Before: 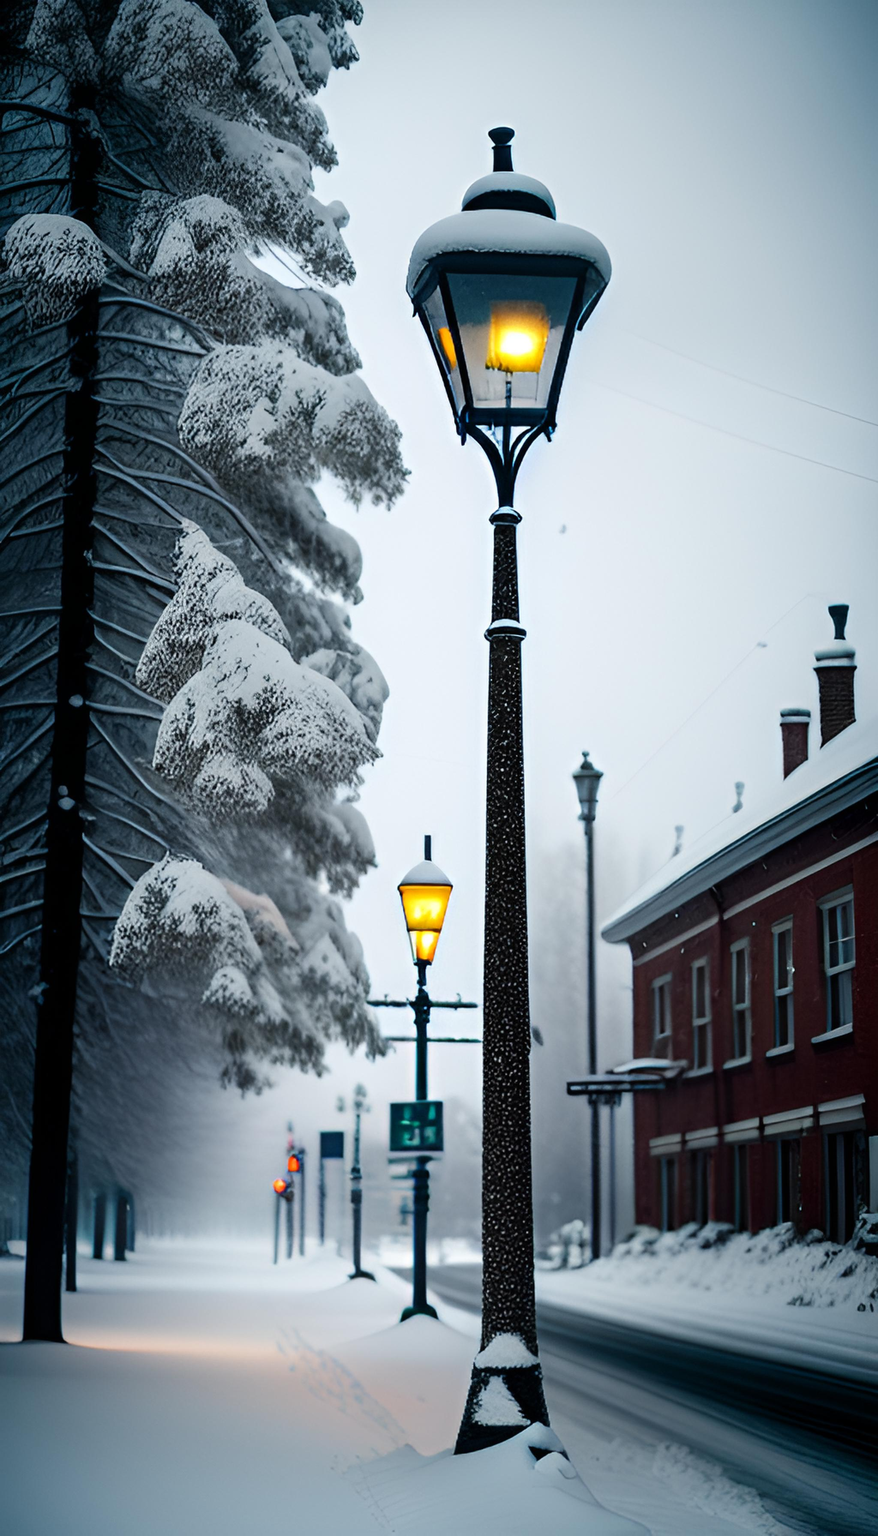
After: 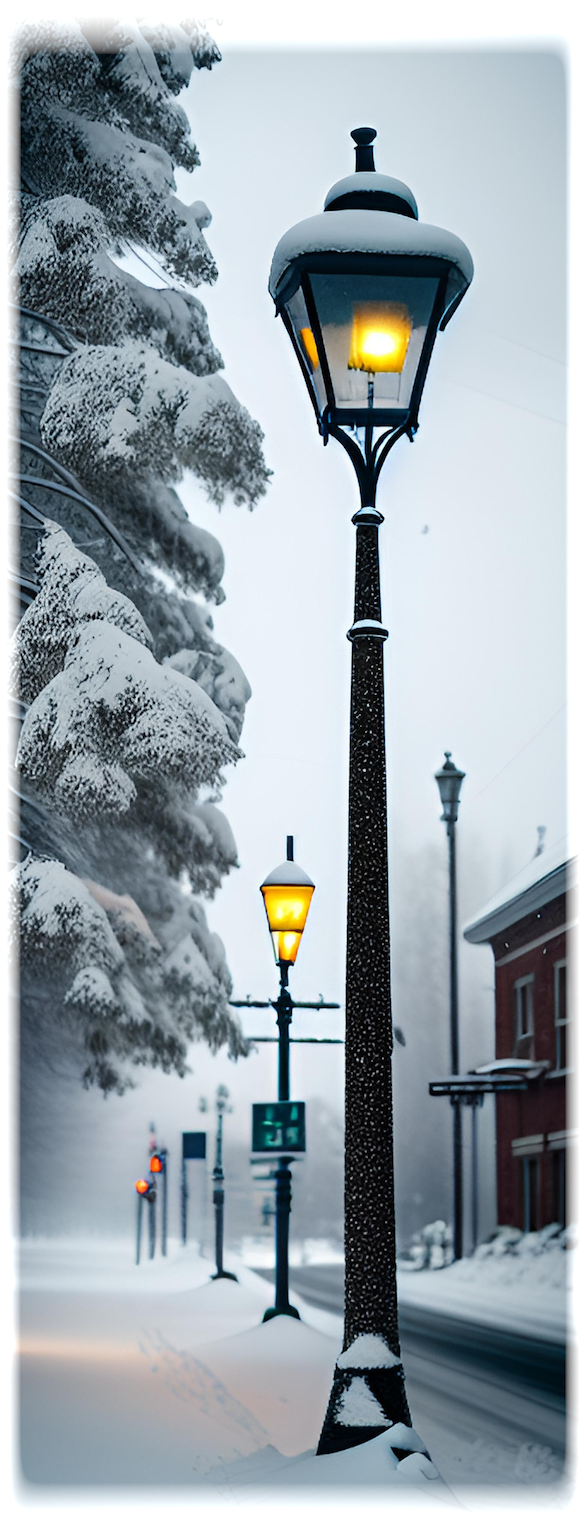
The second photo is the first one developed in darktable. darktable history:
crop and rotate: left 15.754%, right 17.579%
vignetting: fall-off start 93%, fall-off radius 5%, brightness 1, saturation -0.49, automatic ratio true, width/height ratio 1.332, shape 0.04, unbound false
